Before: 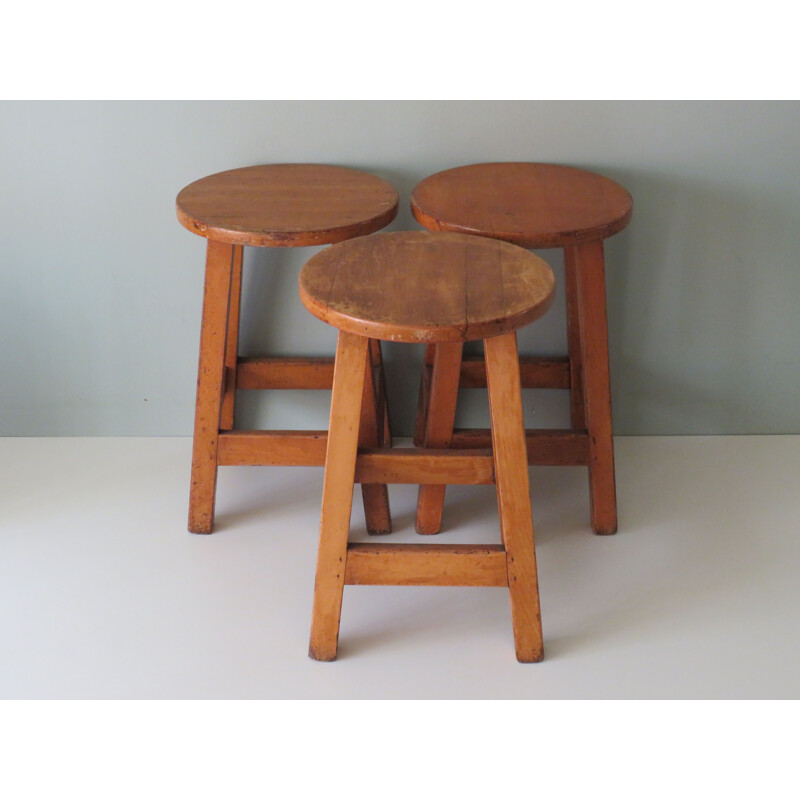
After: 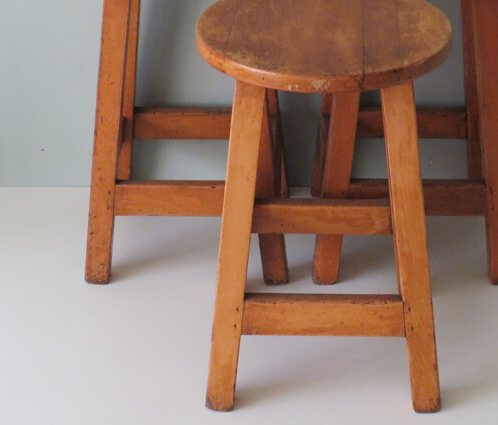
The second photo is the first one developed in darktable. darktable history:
crop: left 12.937%, top 31.342%, right 24.752%, bottom 15.489%
